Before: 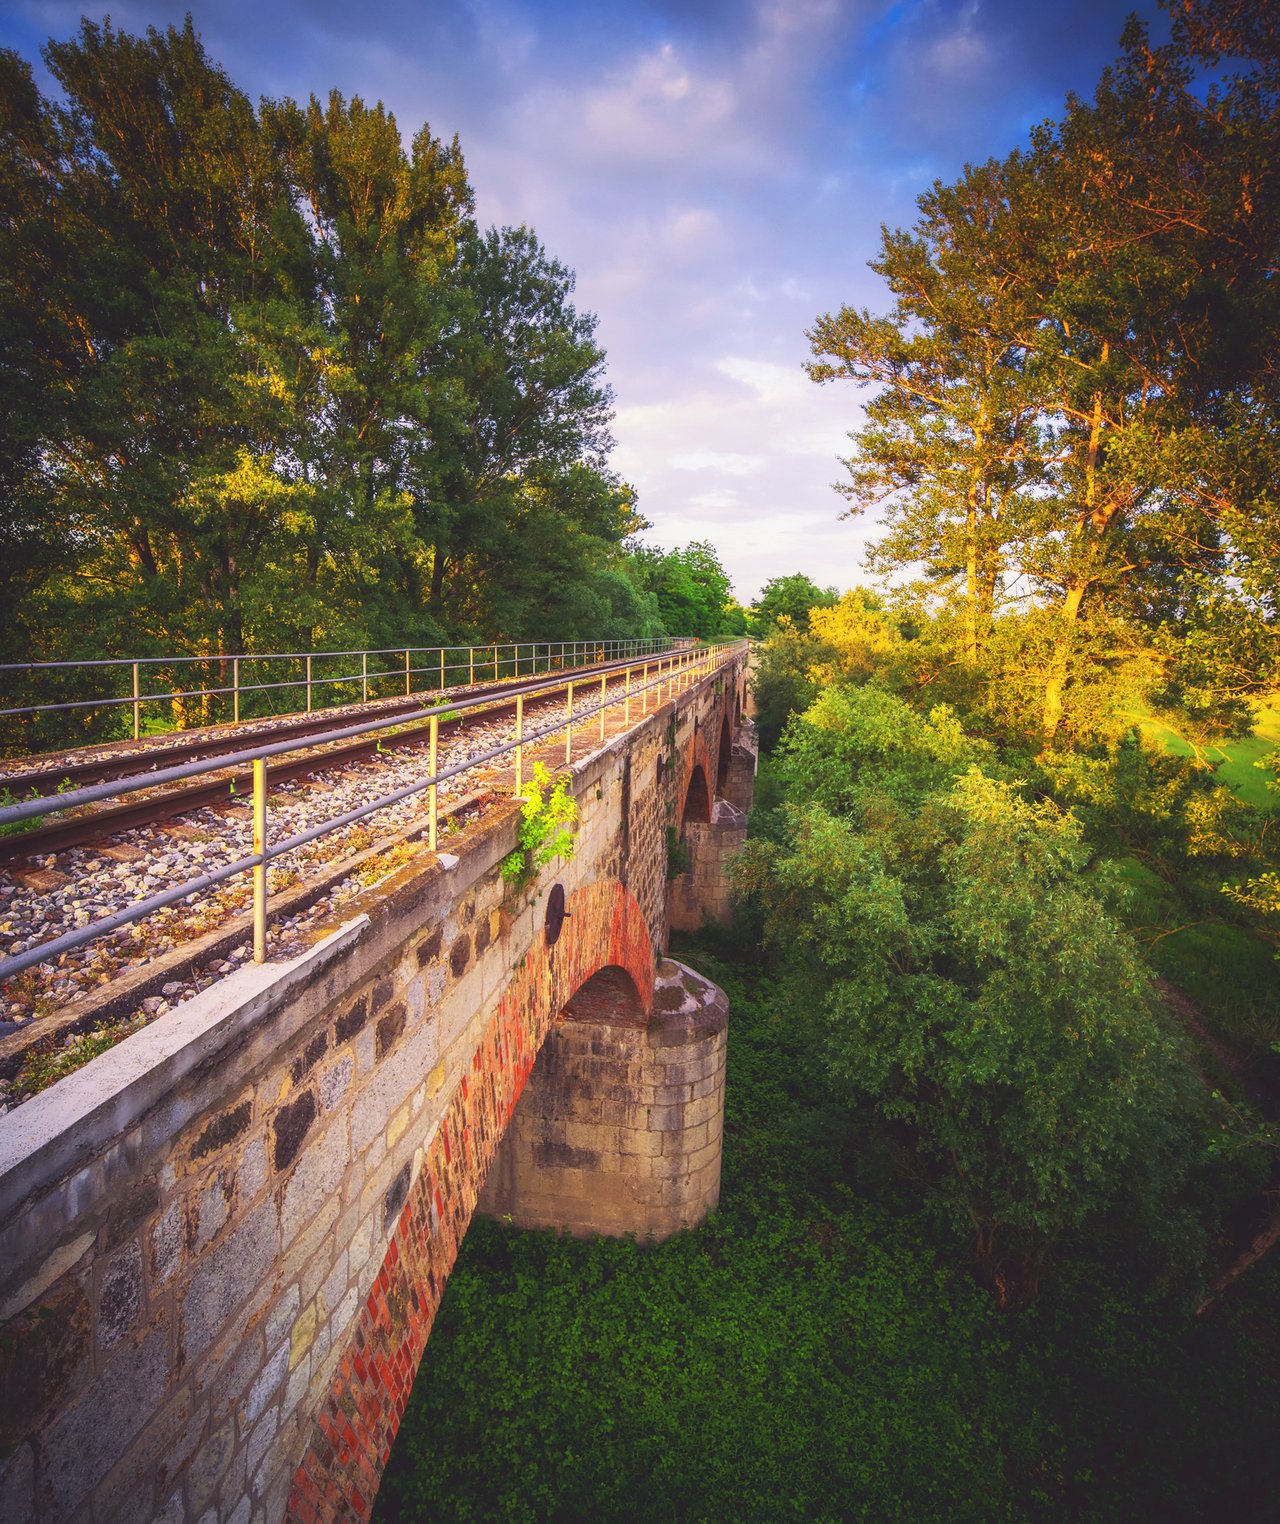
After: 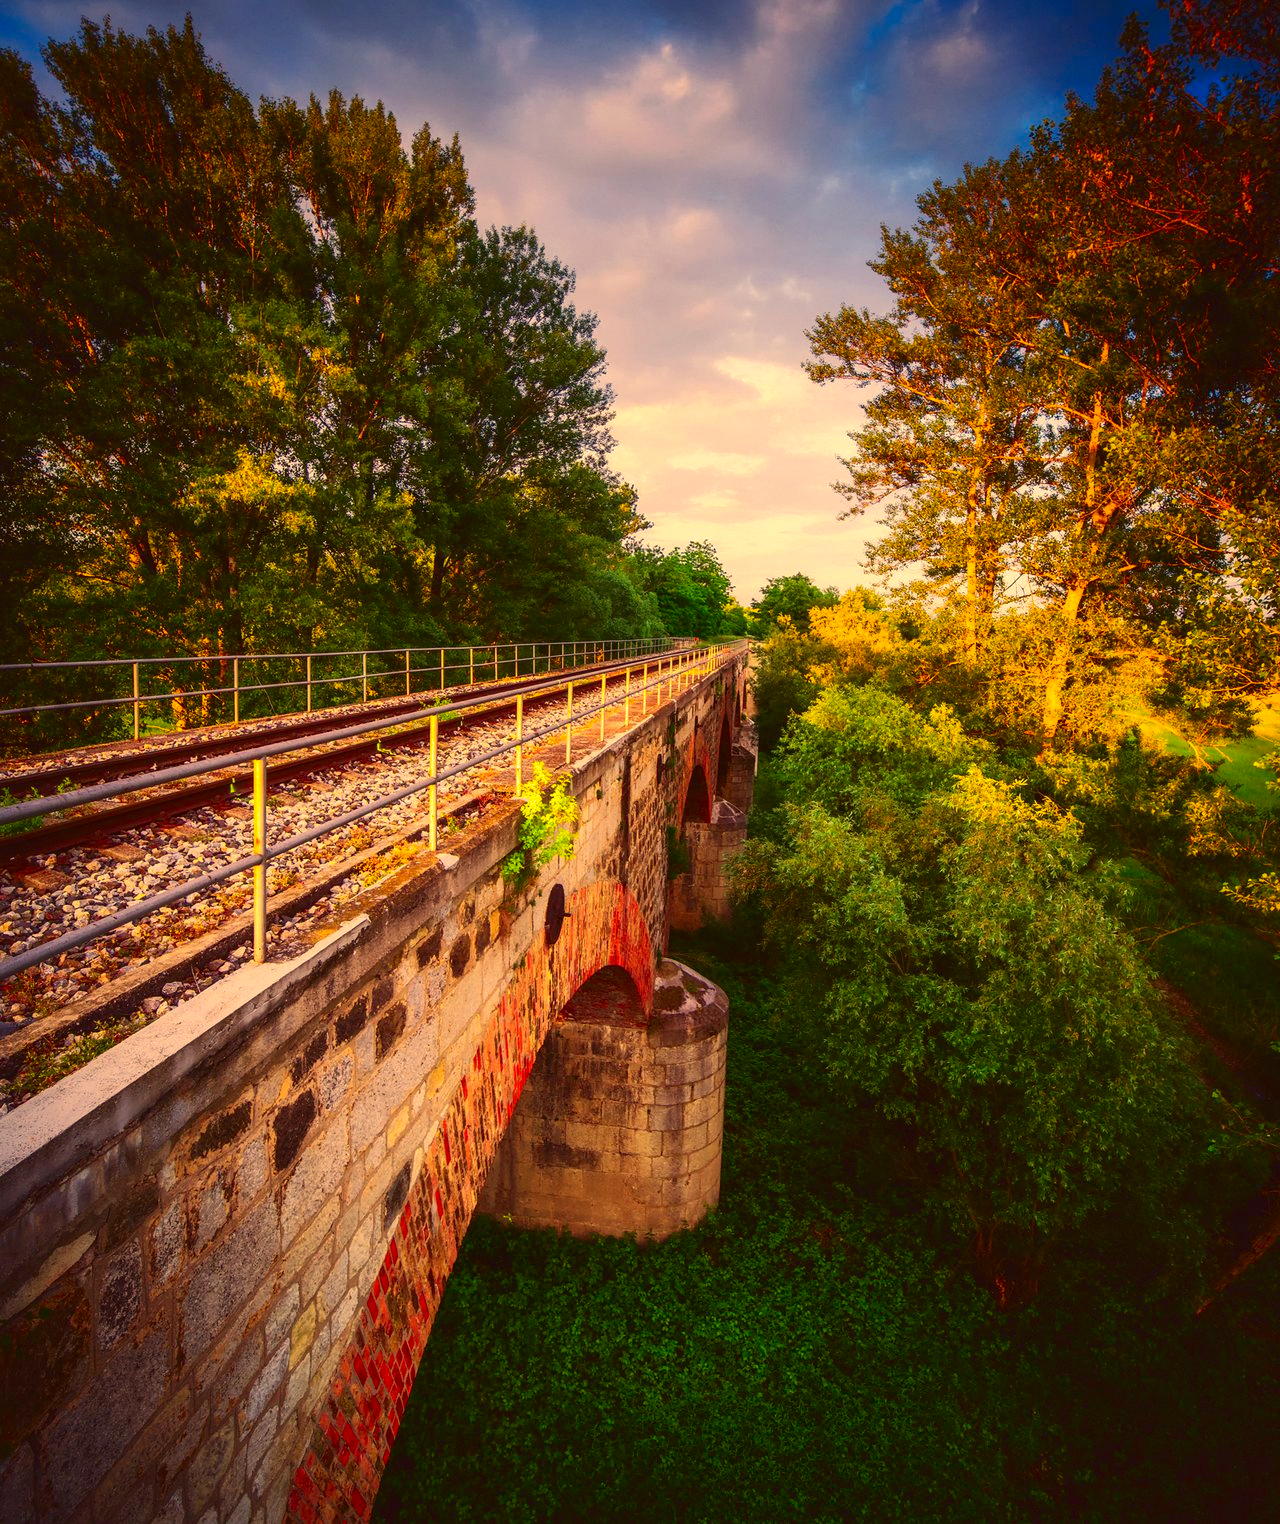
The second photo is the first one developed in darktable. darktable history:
contrast brightness saturation: contrast 0.19, brightness -0.24, saturation 0.11
white balance: red 1.138, green 0.996, blue 0.812
shadows and highlights: on, module defaults
